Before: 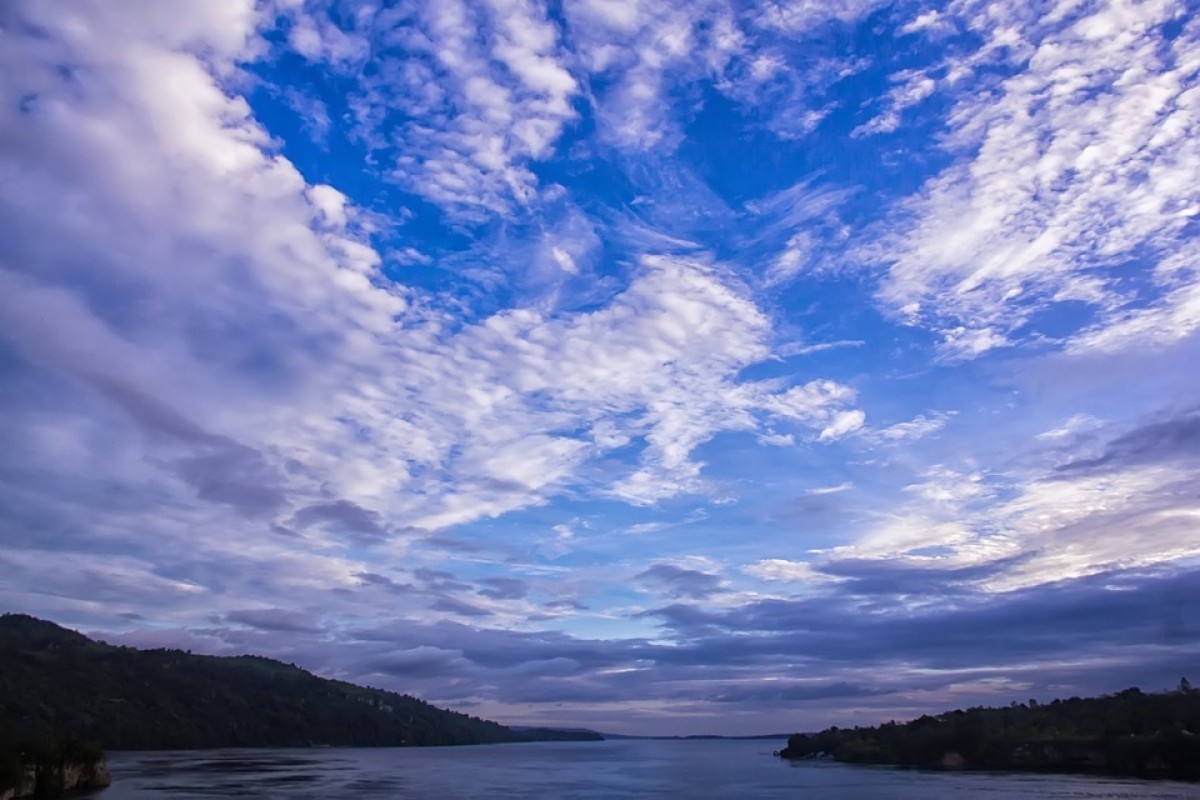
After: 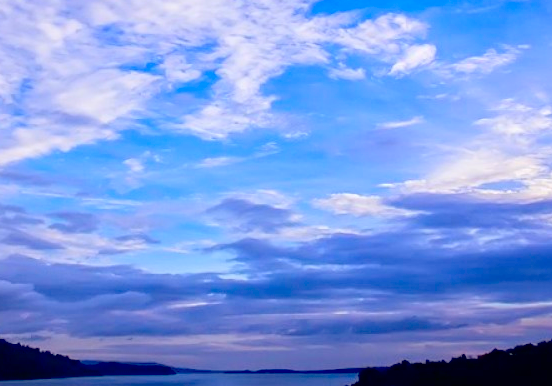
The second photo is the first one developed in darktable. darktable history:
exposure: black level correction 0.029, exposure -0.076 EV, compensate exposure bias true, compensate highlight preservation false
crop: left 35.792%, top 45.862%, right 18.167%, bottom 5.832%
contrast brightness saturation: contrast 0.066, brightness 0.178, saturation 0.414
